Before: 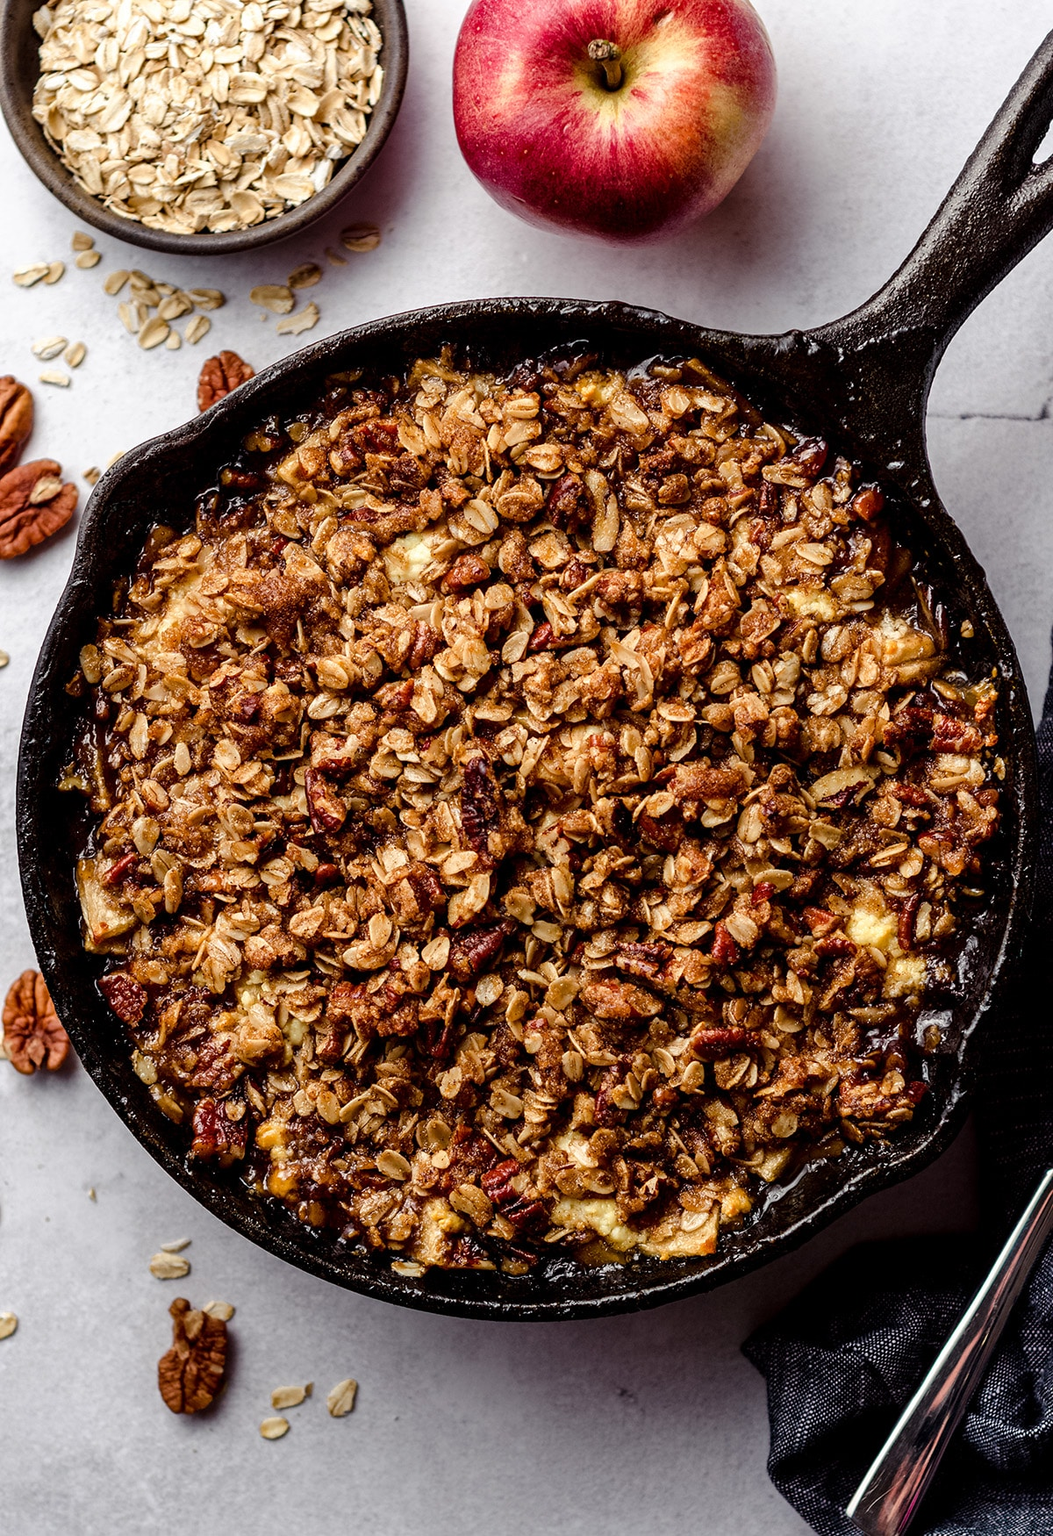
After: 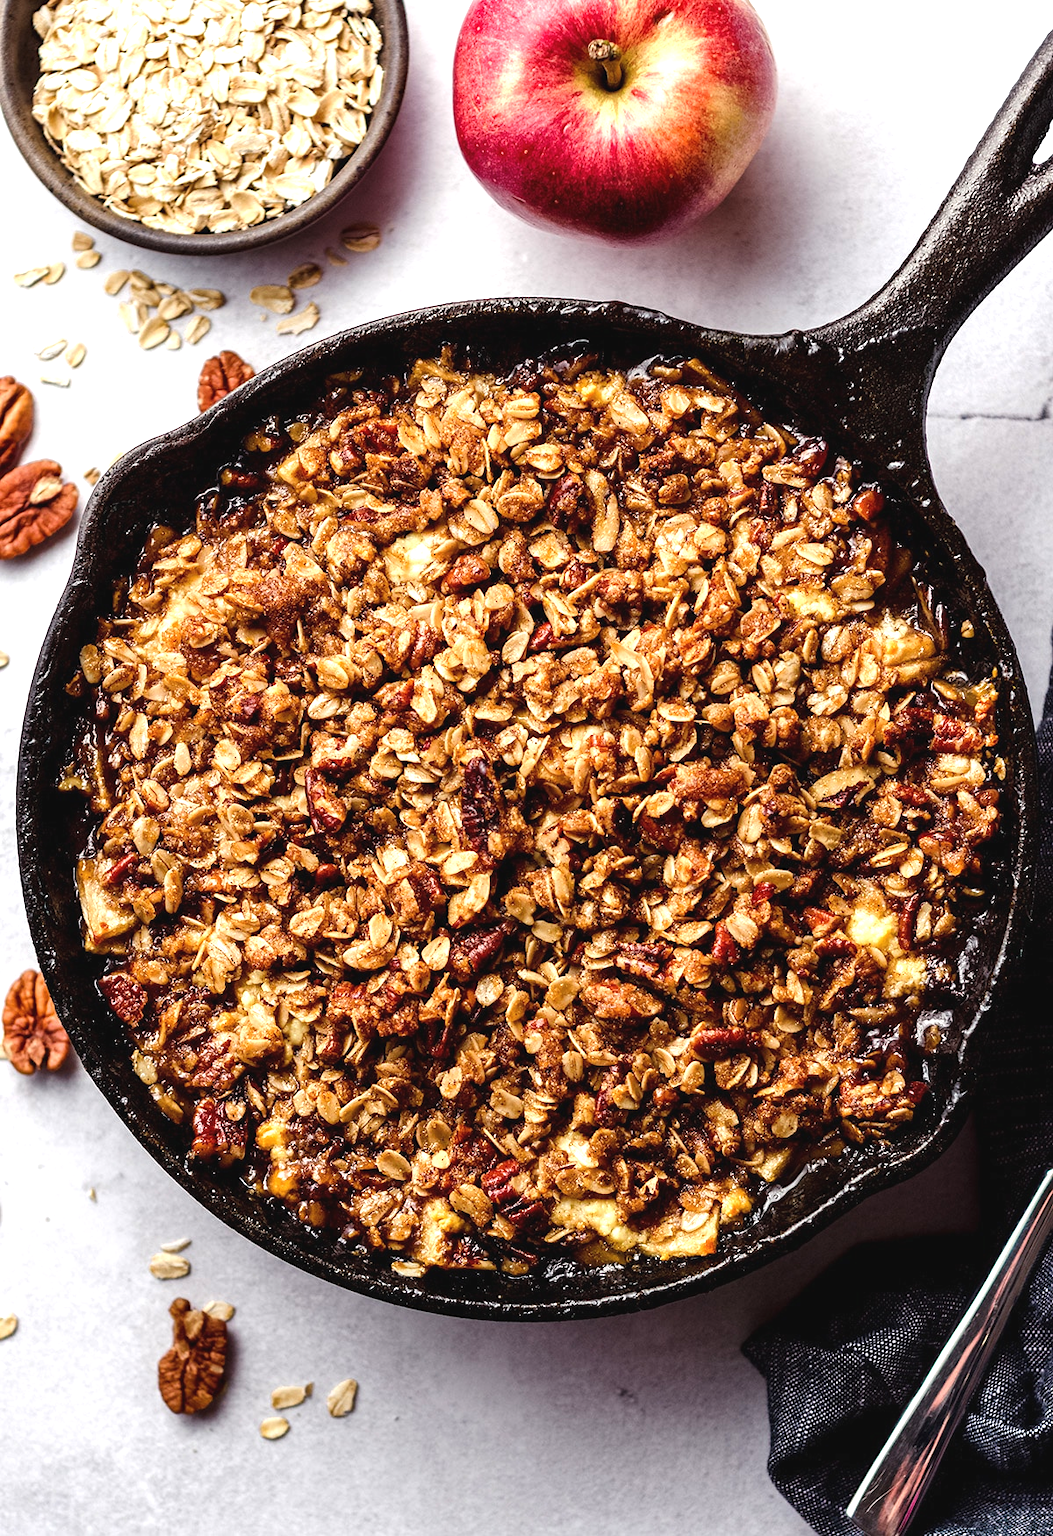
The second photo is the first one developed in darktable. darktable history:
exposure: black level correction -0.002, exposure 0.715 EV, compensate highlight preservation false
